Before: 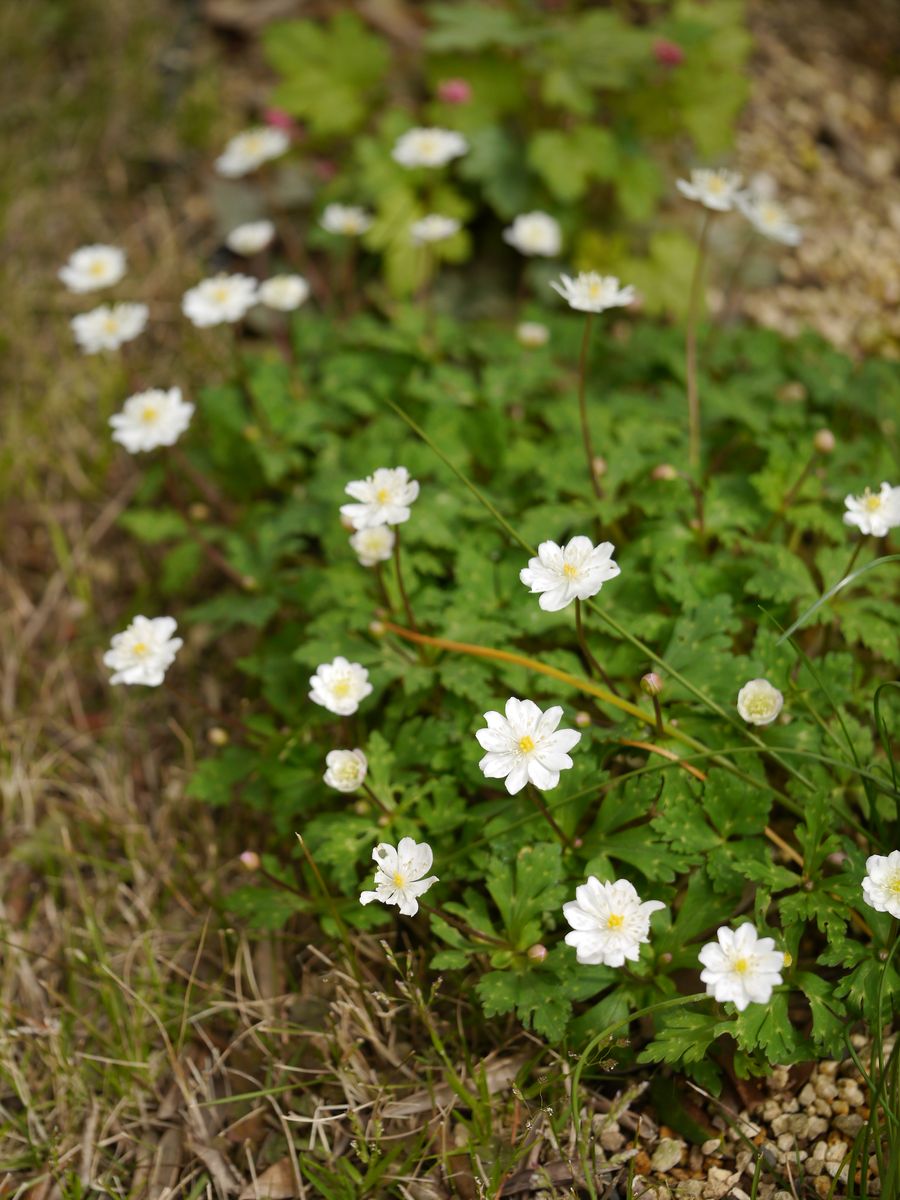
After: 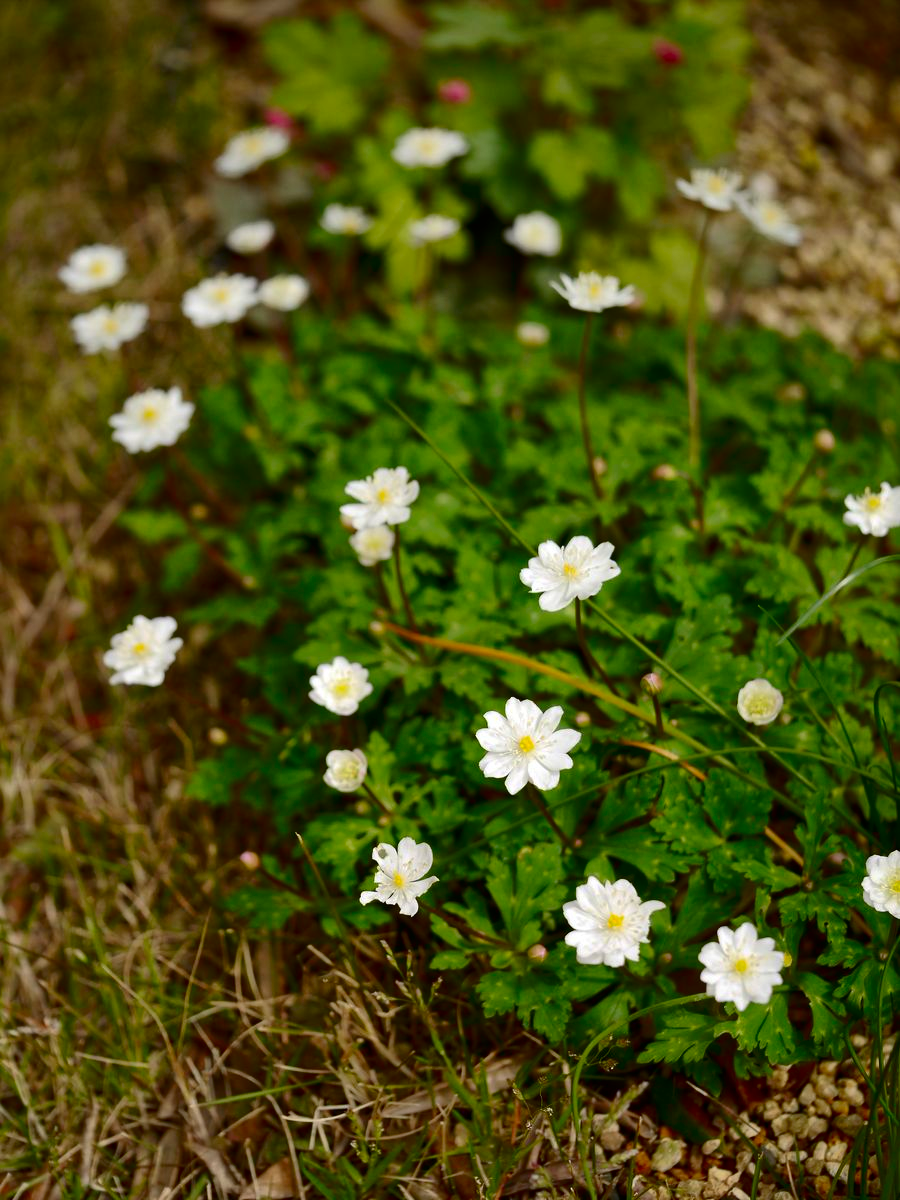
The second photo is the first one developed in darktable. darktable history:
contrast brightness saturation: contrast 0.222, brightness -0.188, saturation 0.233
shadows and highlights: on, module defaults
